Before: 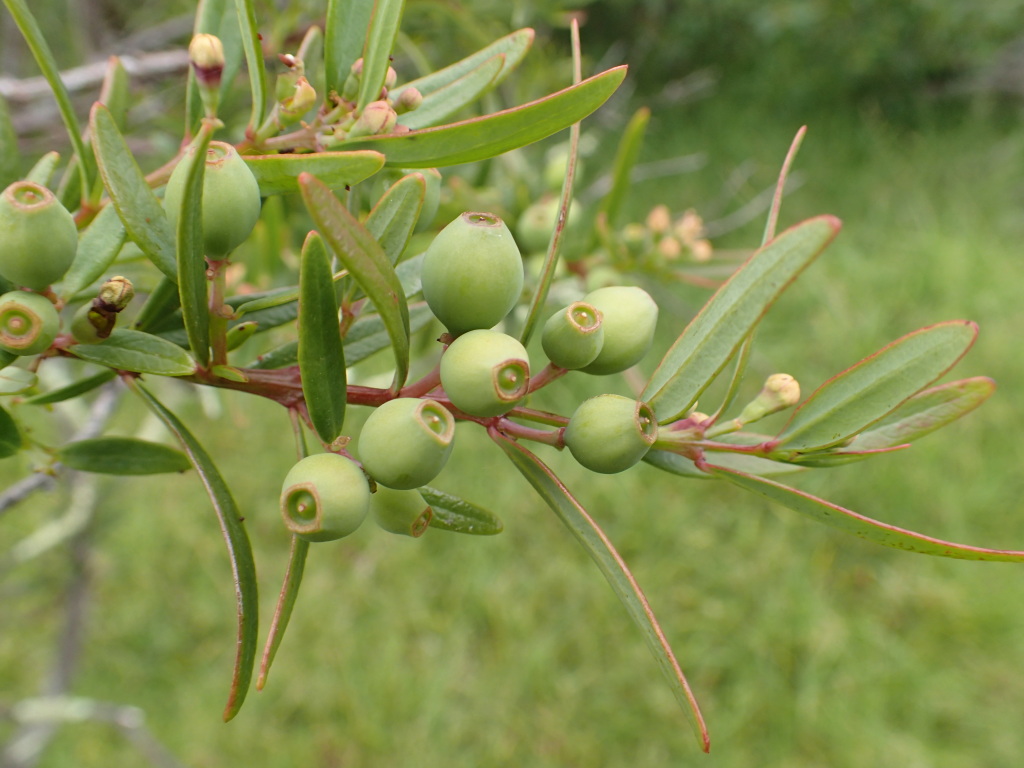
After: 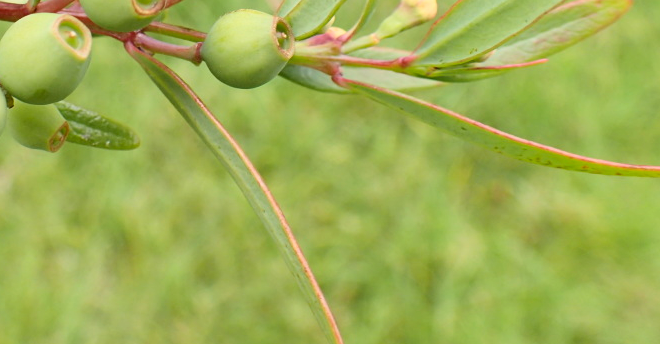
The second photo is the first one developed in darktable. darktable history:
crop and rotate: left 35.509%, top 50.238%, bottom 4.934%
contrast brightness saturation: contrast 0.2, brightness 0.16, saturation 0.22
